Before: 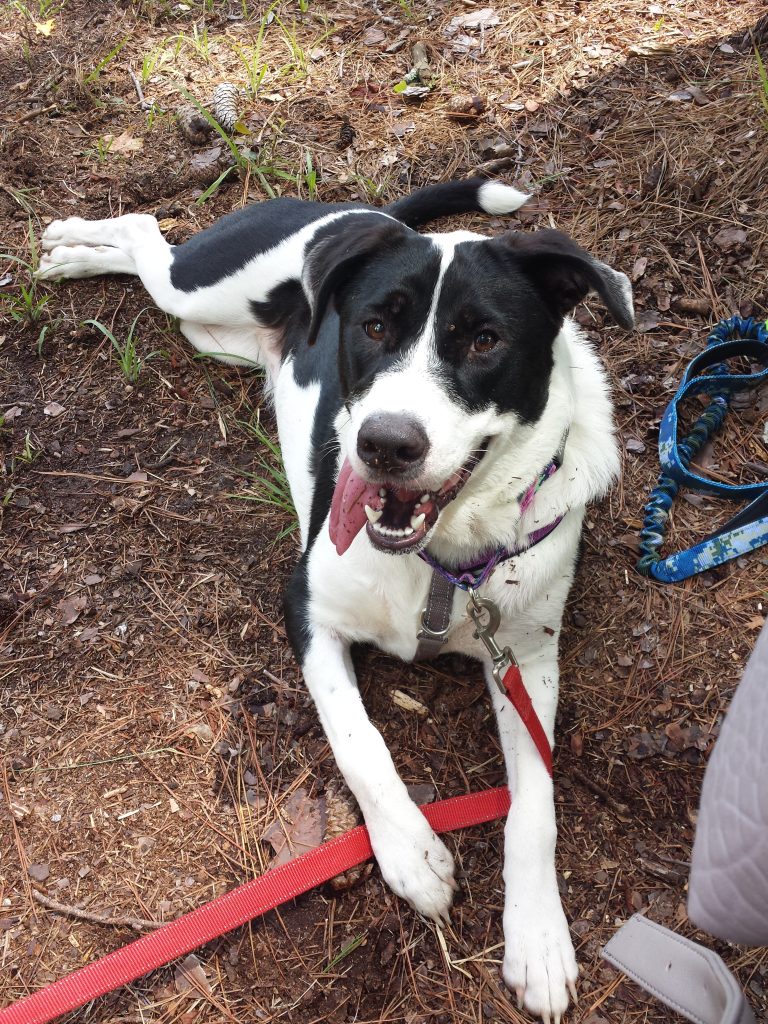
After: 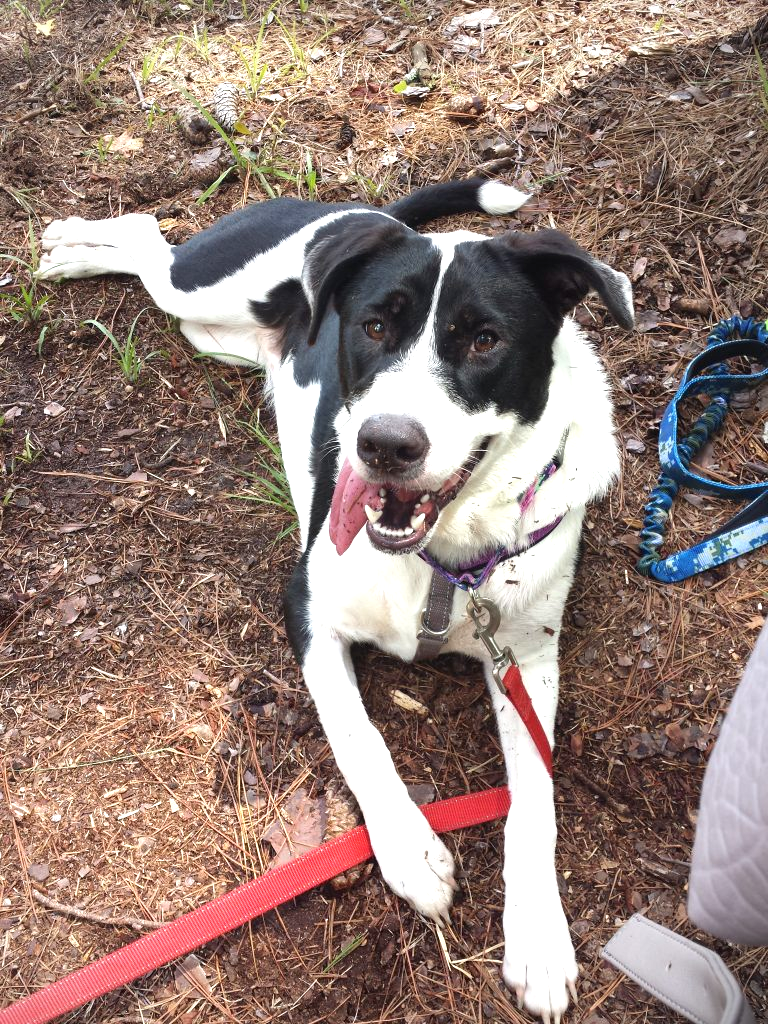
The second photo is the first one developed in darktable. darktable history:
exposure: black level correction 0, exposure 0.703 EV, compensate exposure bias true, compensate highlight preservation false
vignetting: brightness -0.397, saturation -0.3, center (-0.075, 0.064)
